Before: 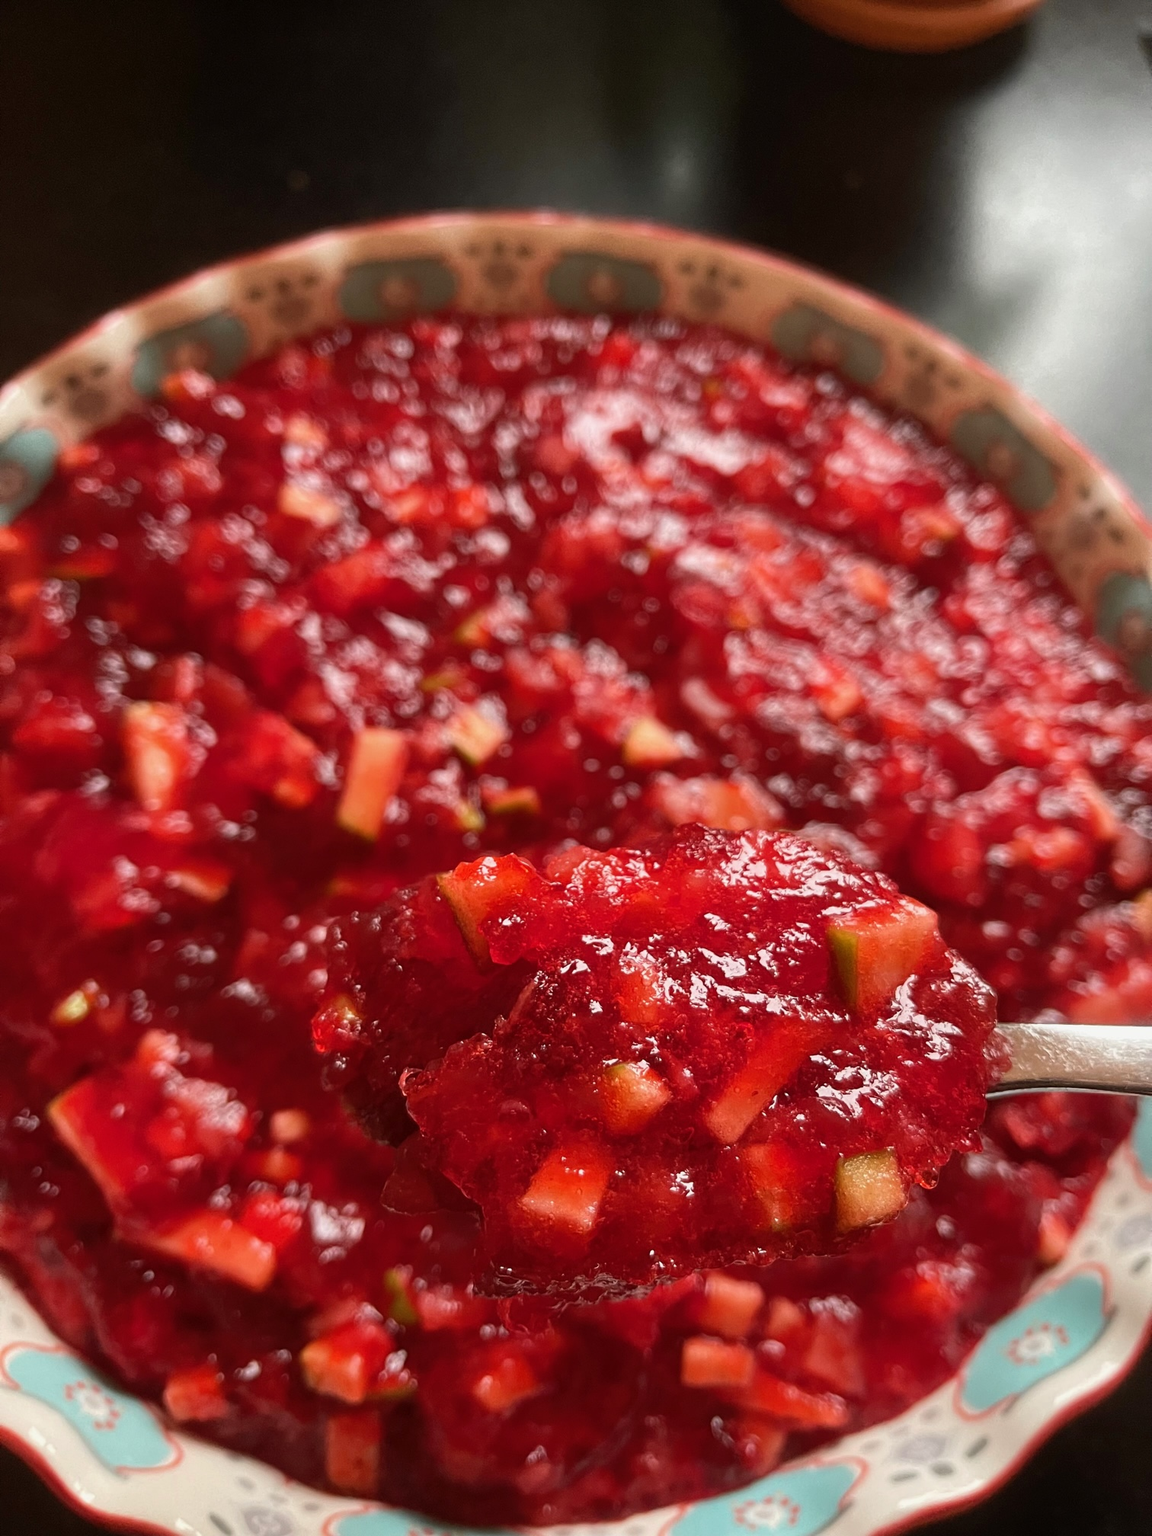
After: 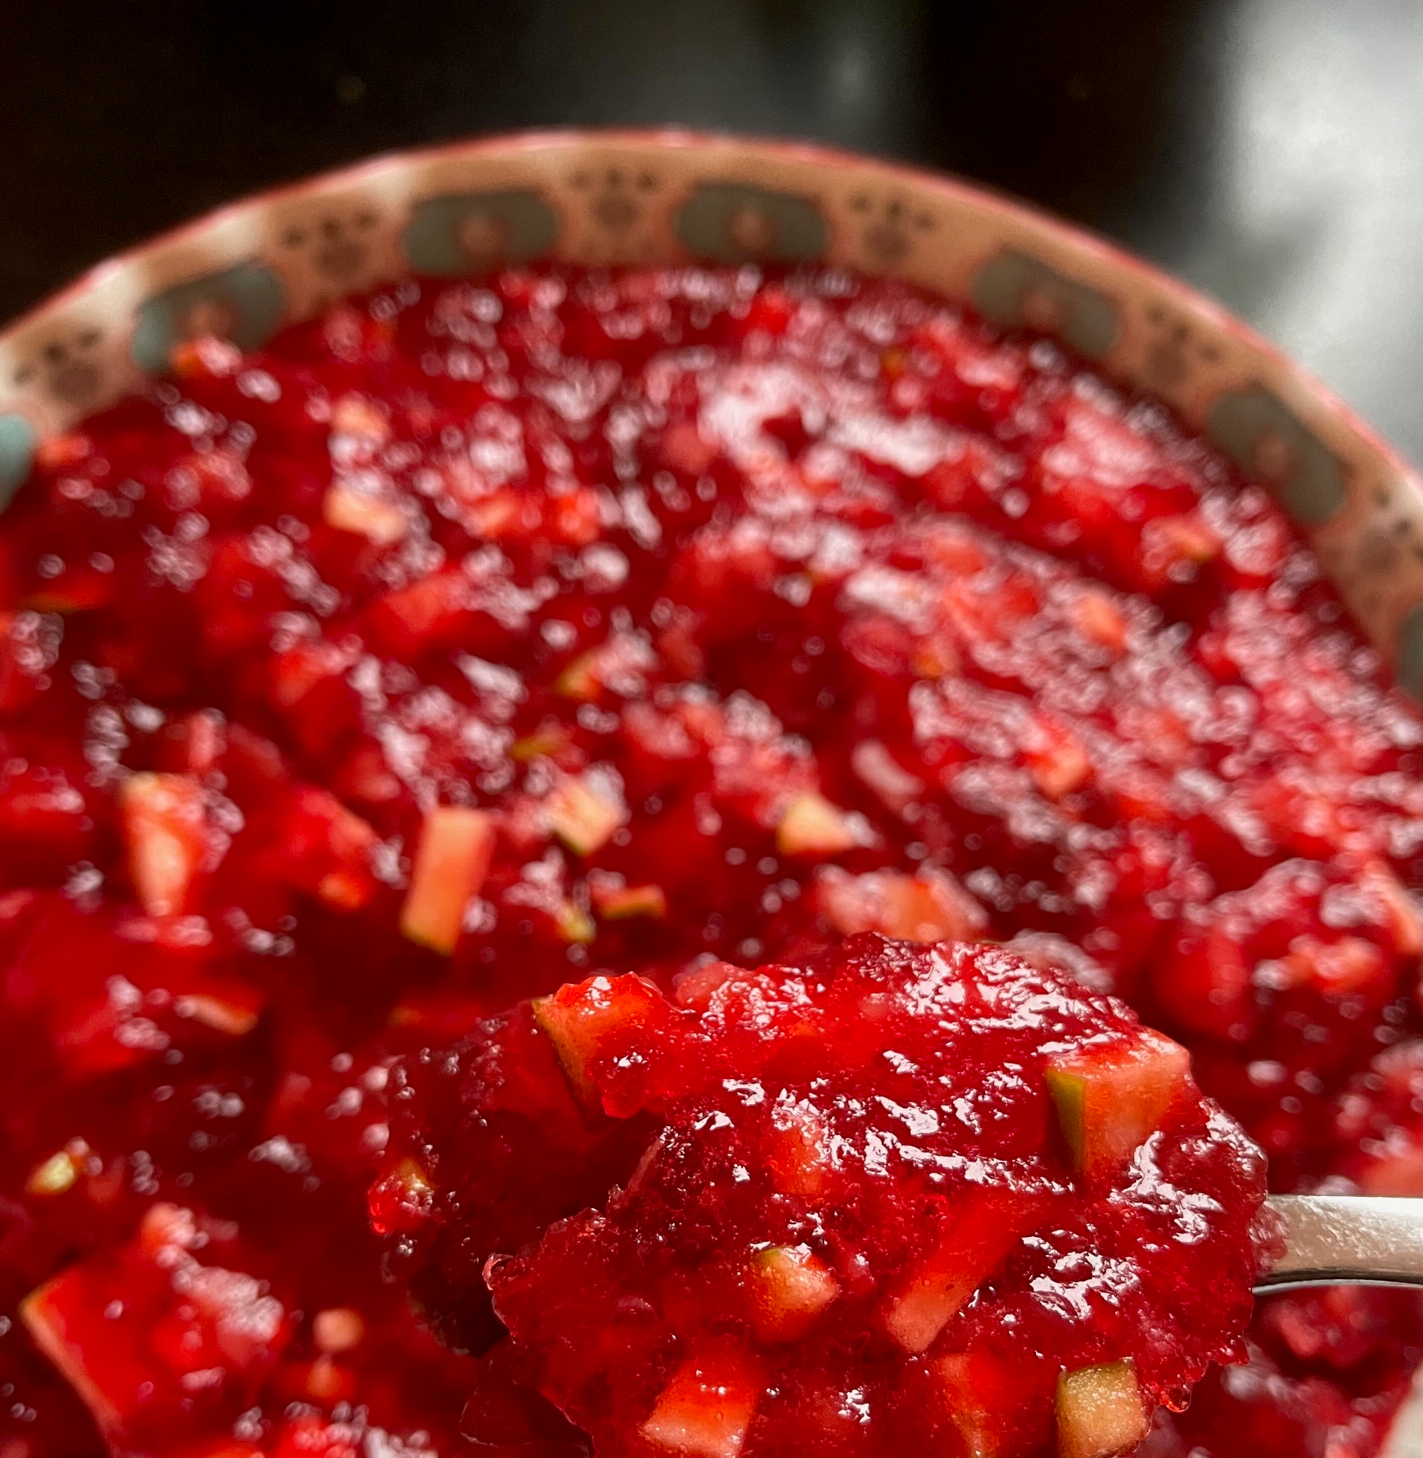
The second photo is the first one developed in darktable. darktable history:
crop: left 2.769%, top 7.363%, right 3.057%, bottom 20.284%
